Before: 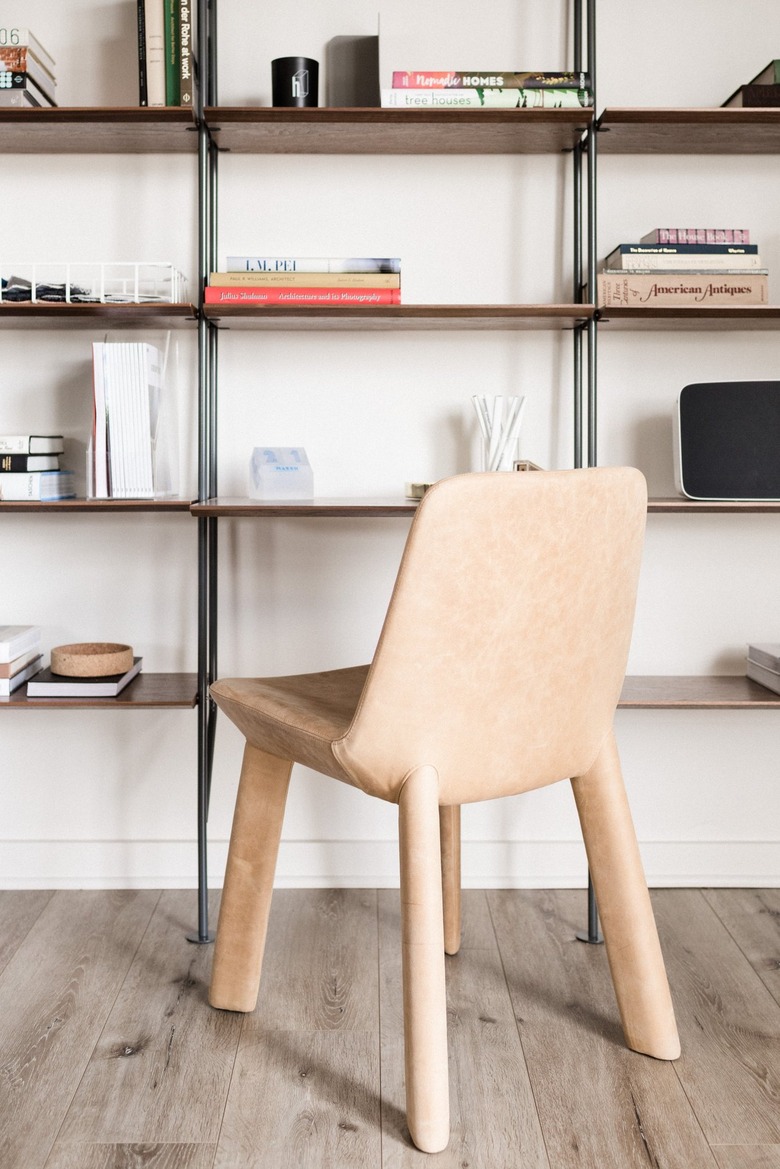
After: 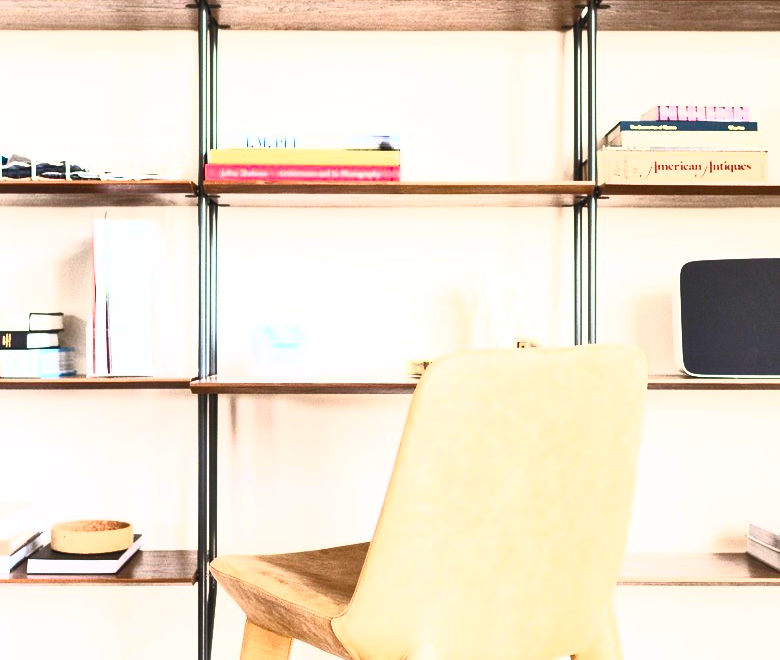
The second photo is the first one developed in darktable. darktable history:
contrast brightness saturation: contrast 0.981, brightness 0.993, saturation 0.991
crop and rotate: top 10.569%, bottom 32.887%
